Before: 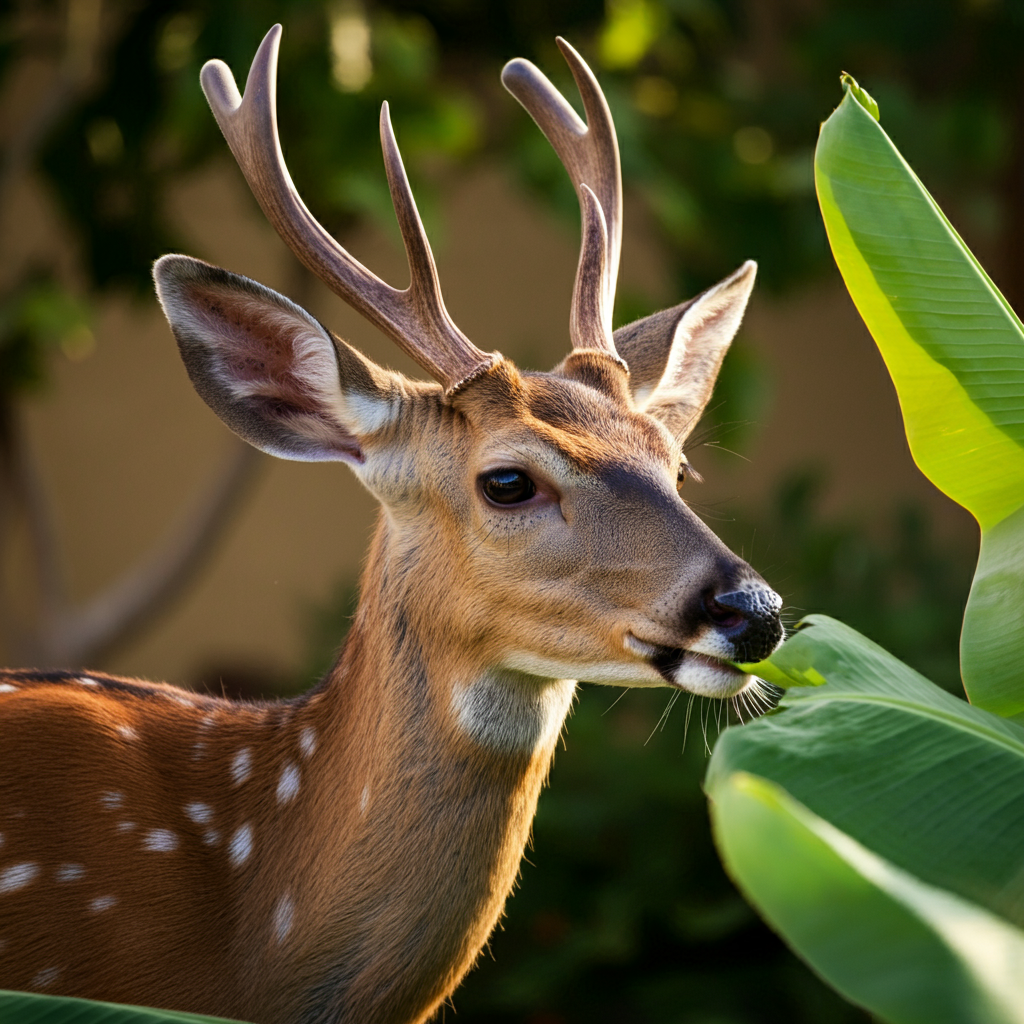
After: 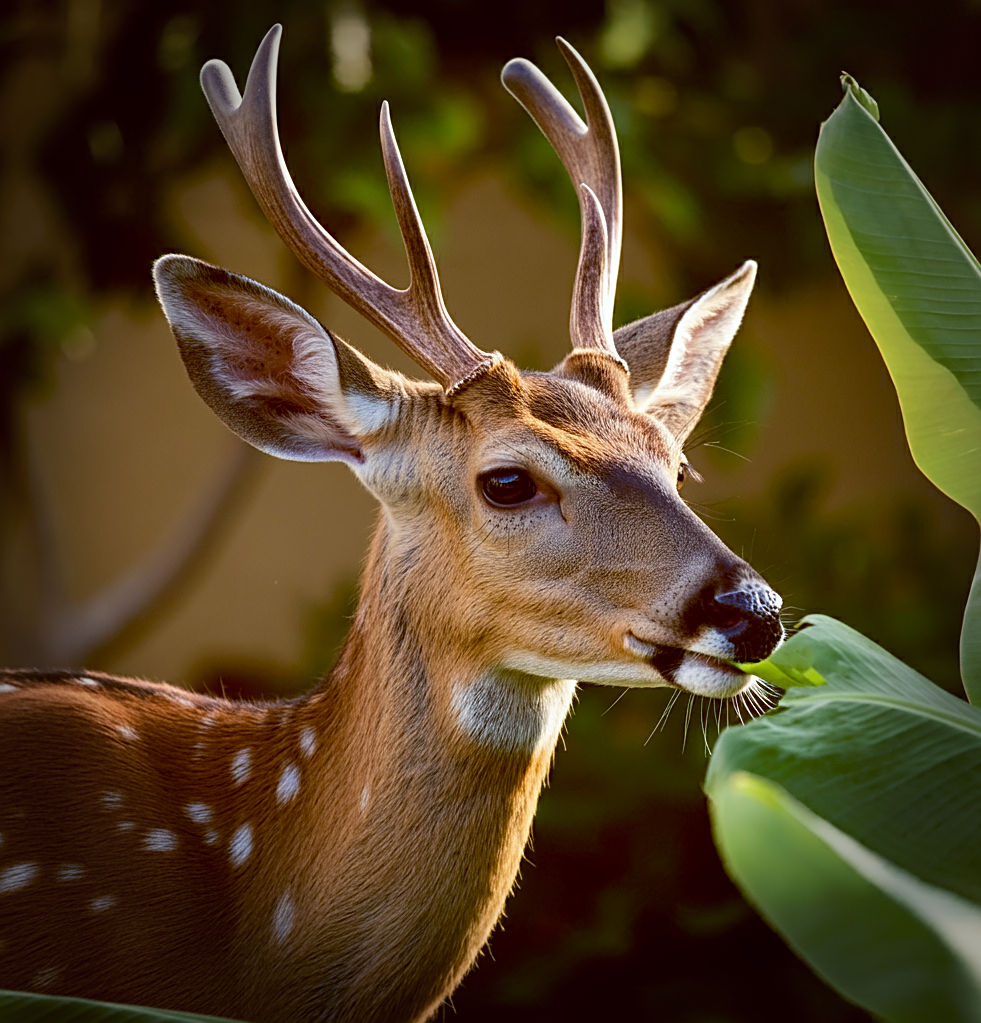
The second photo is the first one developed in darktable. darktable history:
crop: right 4.126%, bottom 0.031%
sharpen: on, module defaults
vignetting: fall-off start 66.7%, fall-off radius 39.74%, brightness -0.576, saturation -0.258, automatic ratio true, width/height ratio 0.671, dithering 16-bit output
color balance: lift [1, 1.015, 1.004, 0.985], gamma [1, 0.958, 0.971, 1.042], gain [1, 0.956, 0.977, 1.044]
